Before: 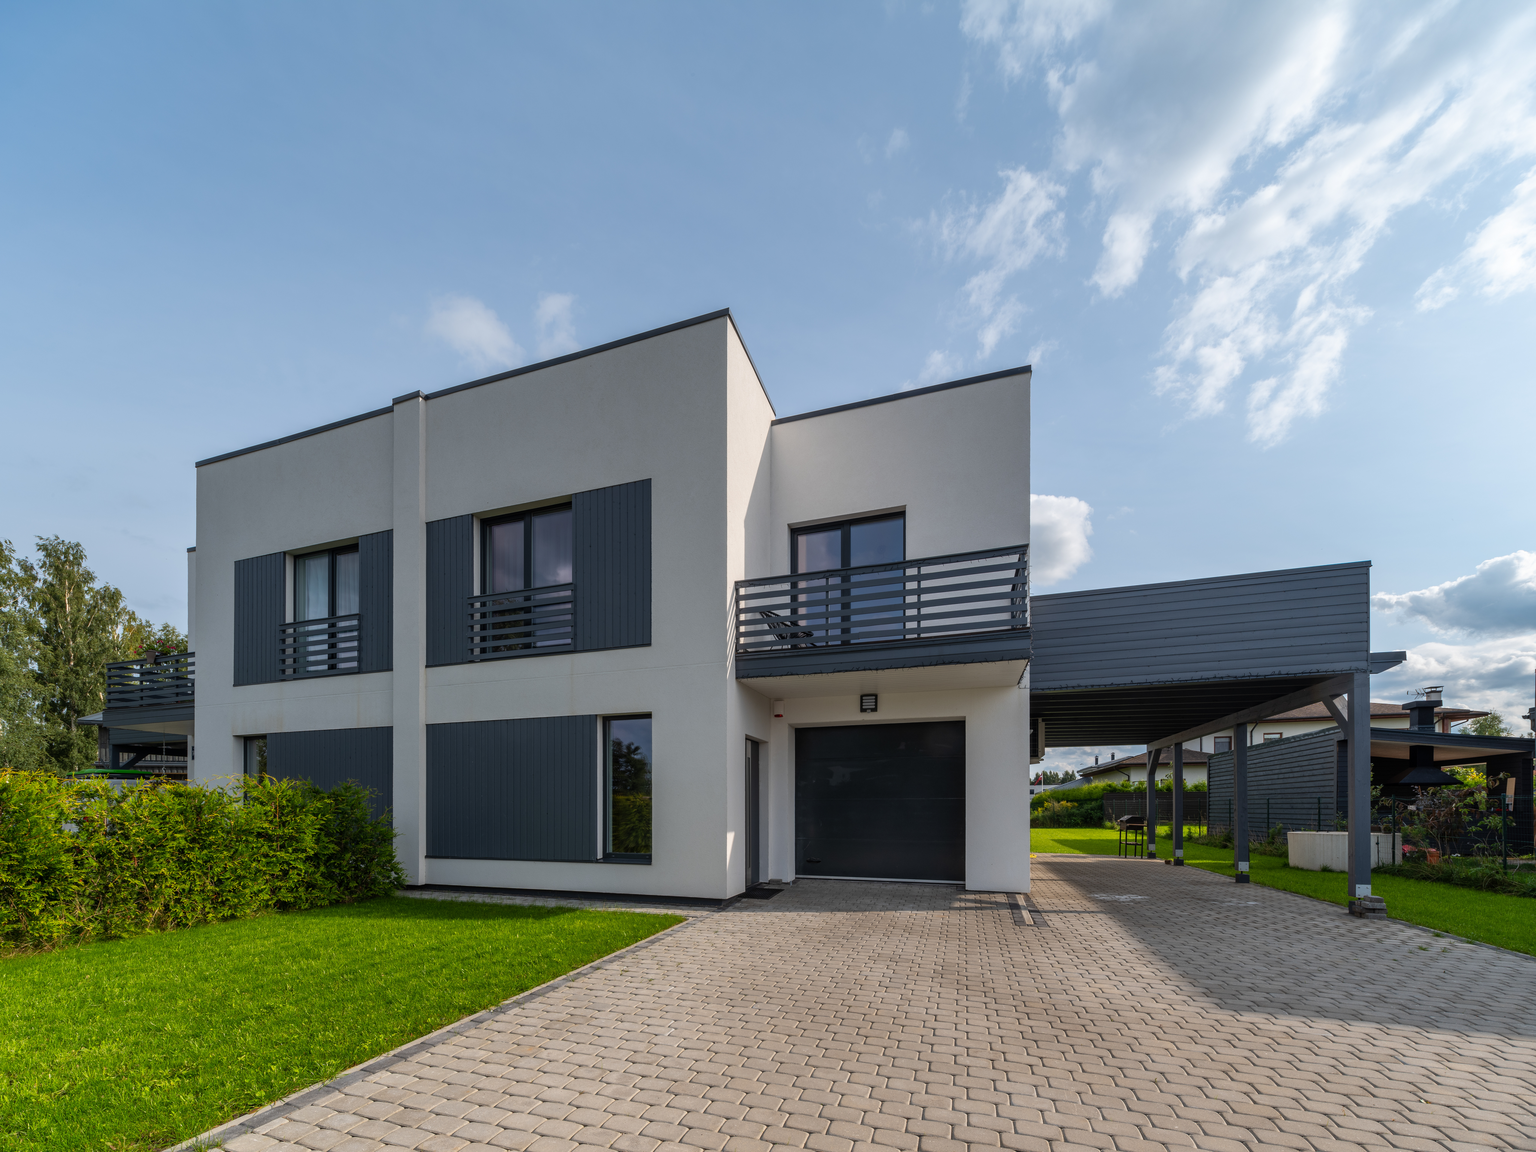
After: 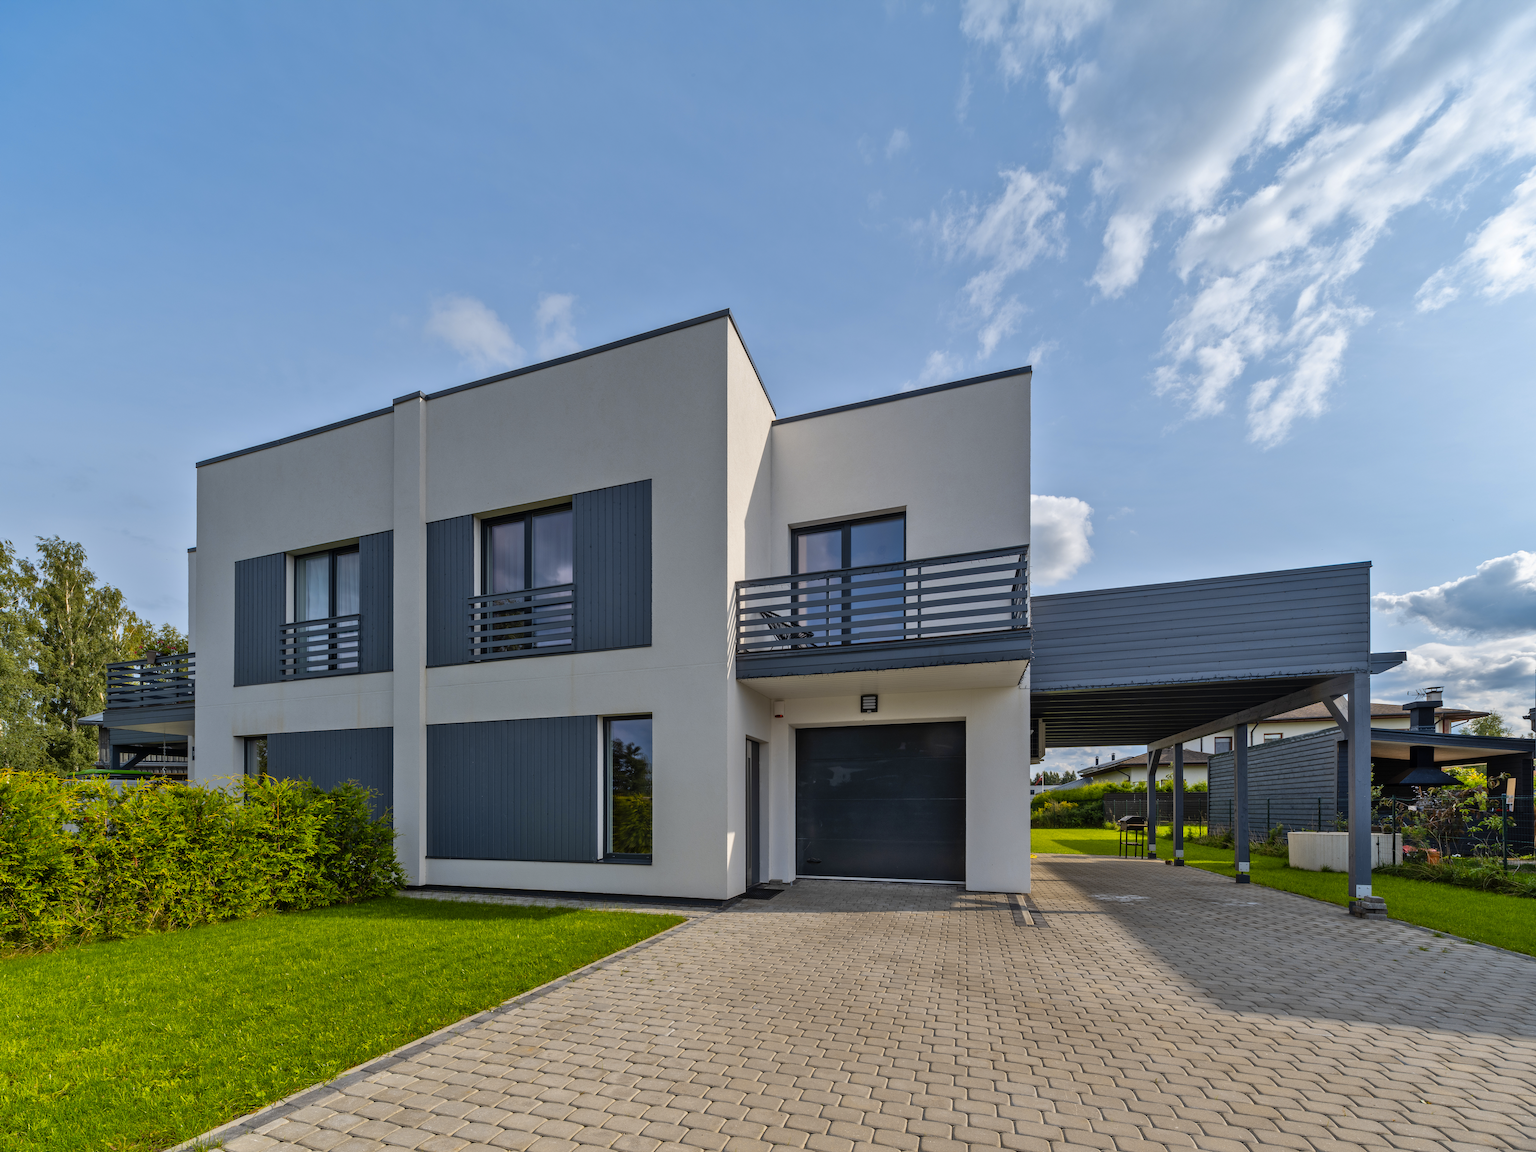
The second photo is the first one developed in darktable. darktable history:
color contrast: green-magenta contrast 0.85, blue-yellow contrast 1.25, unbound 0
shadows and highlights: soften with gaussian
rgb levels: preserve colors max RGB
